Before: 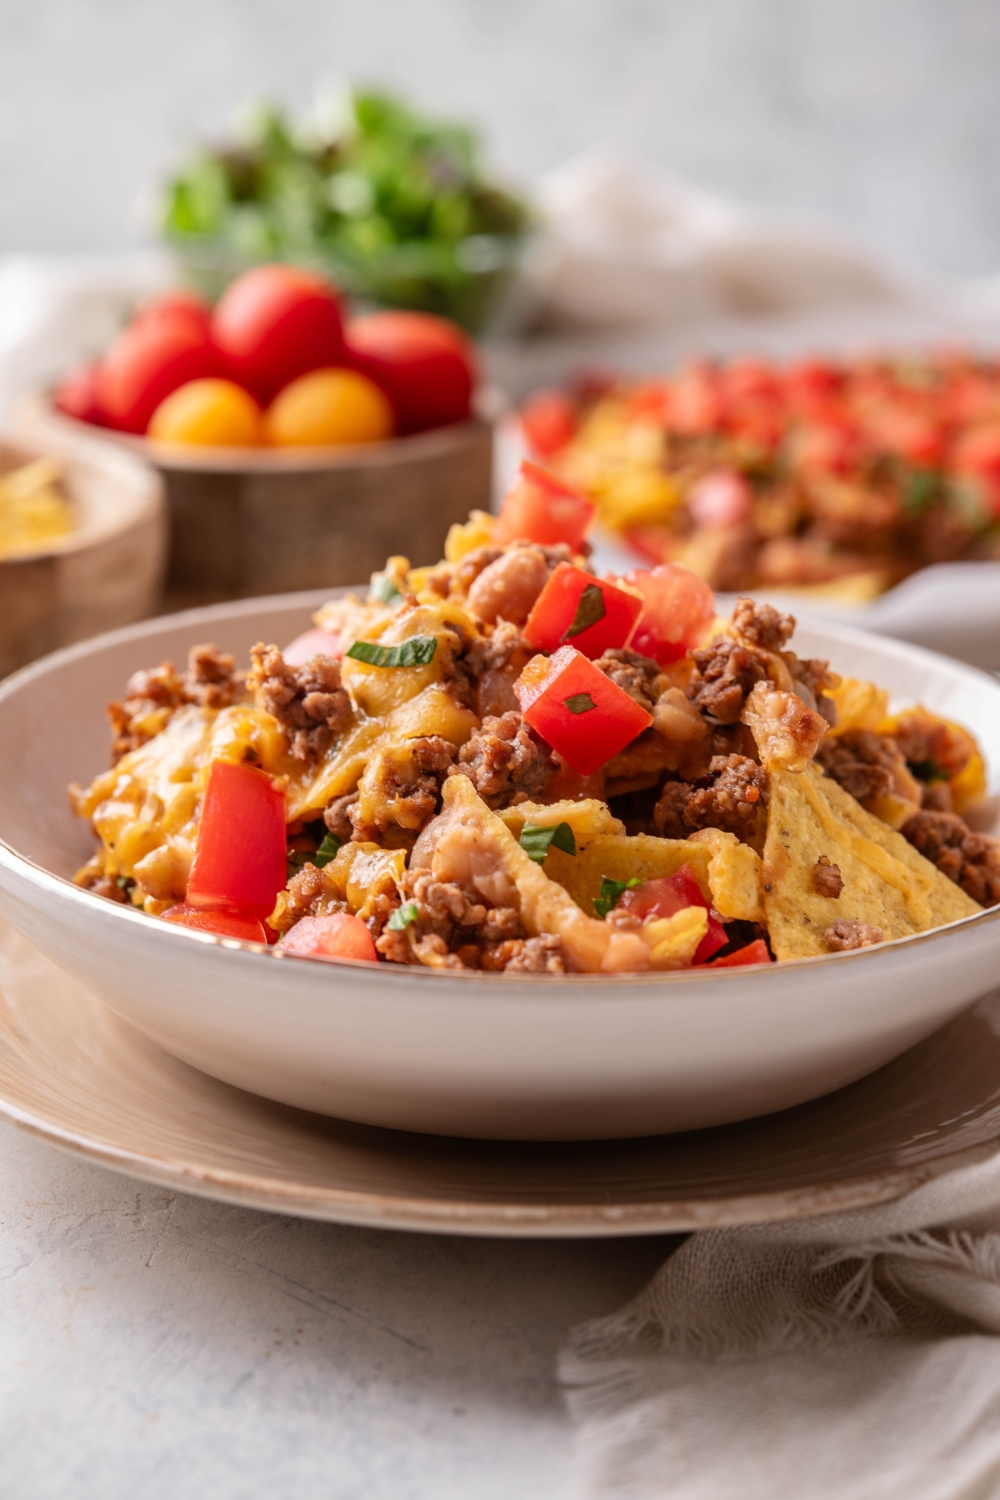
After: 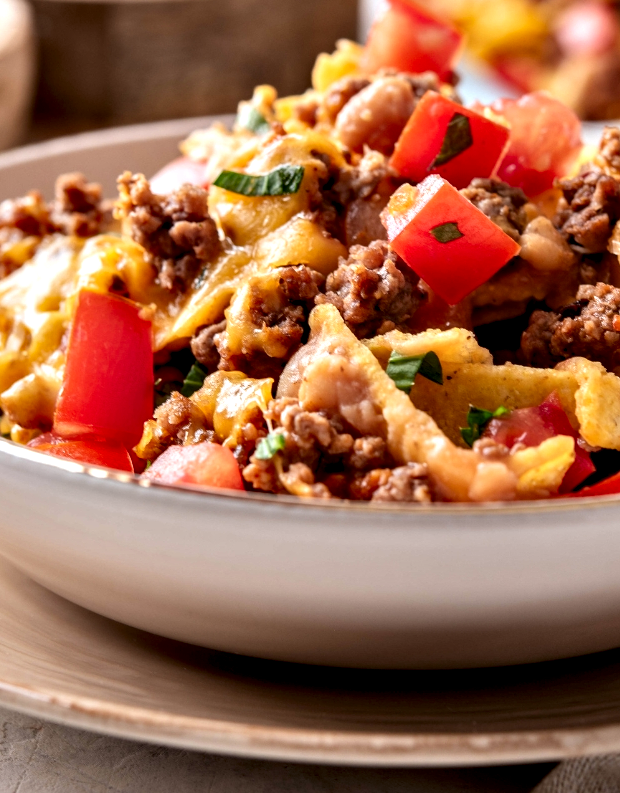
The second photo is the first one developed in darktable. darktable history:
contrast equalizer: octaves 7, y [[0.6 ×6], [0.55 ×6], [0 ×6], [0 ×6], [0 ×6]]
crop: left 13.365%, top 31.406%, right 24.624%, bottom 15.672%
